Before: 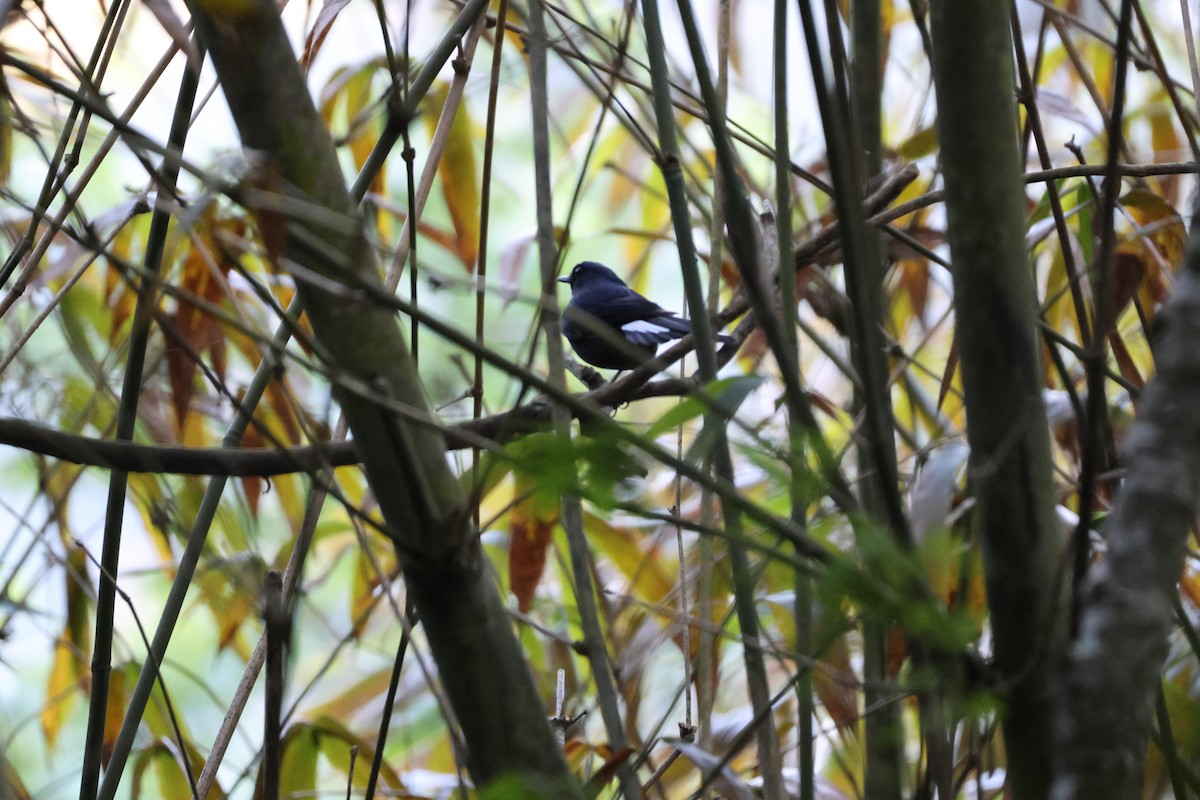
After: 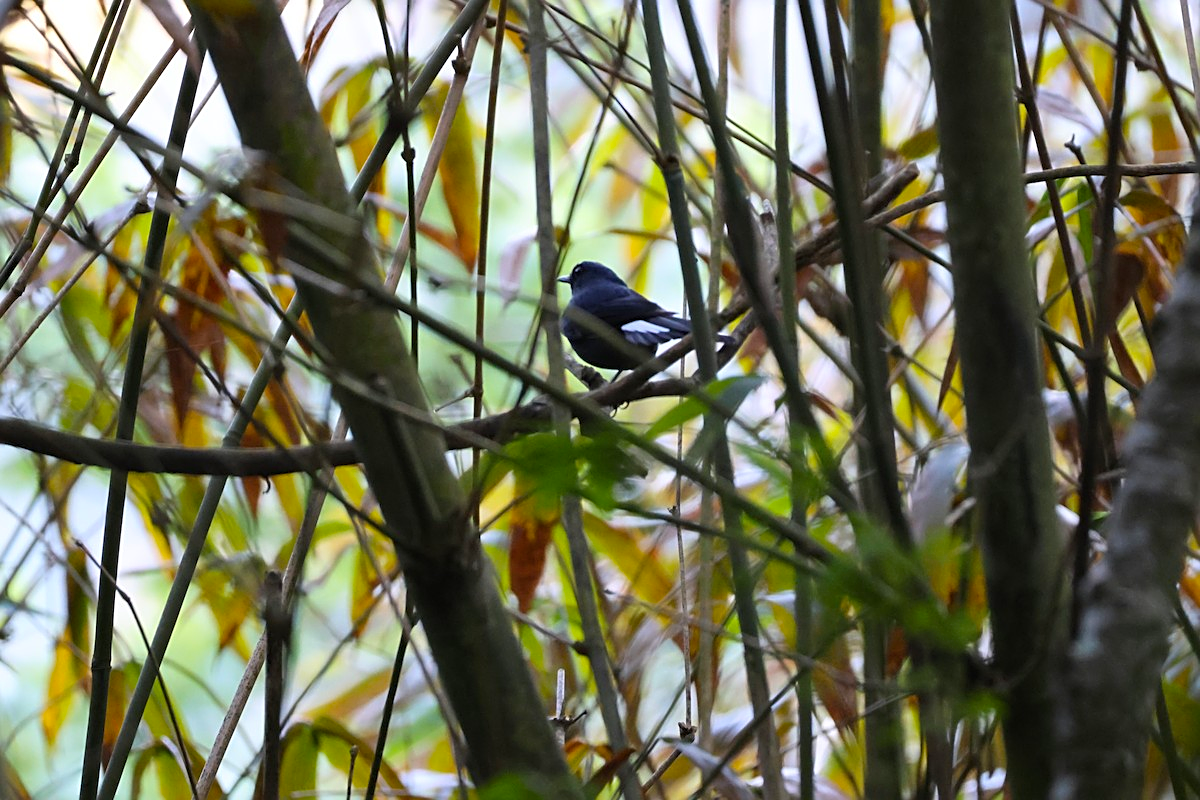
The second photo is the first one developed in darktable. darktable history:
color balance rgb: perceptual saturation grading › global saturation 20%, global vibrance 20%
sharpen: on, module defaults
